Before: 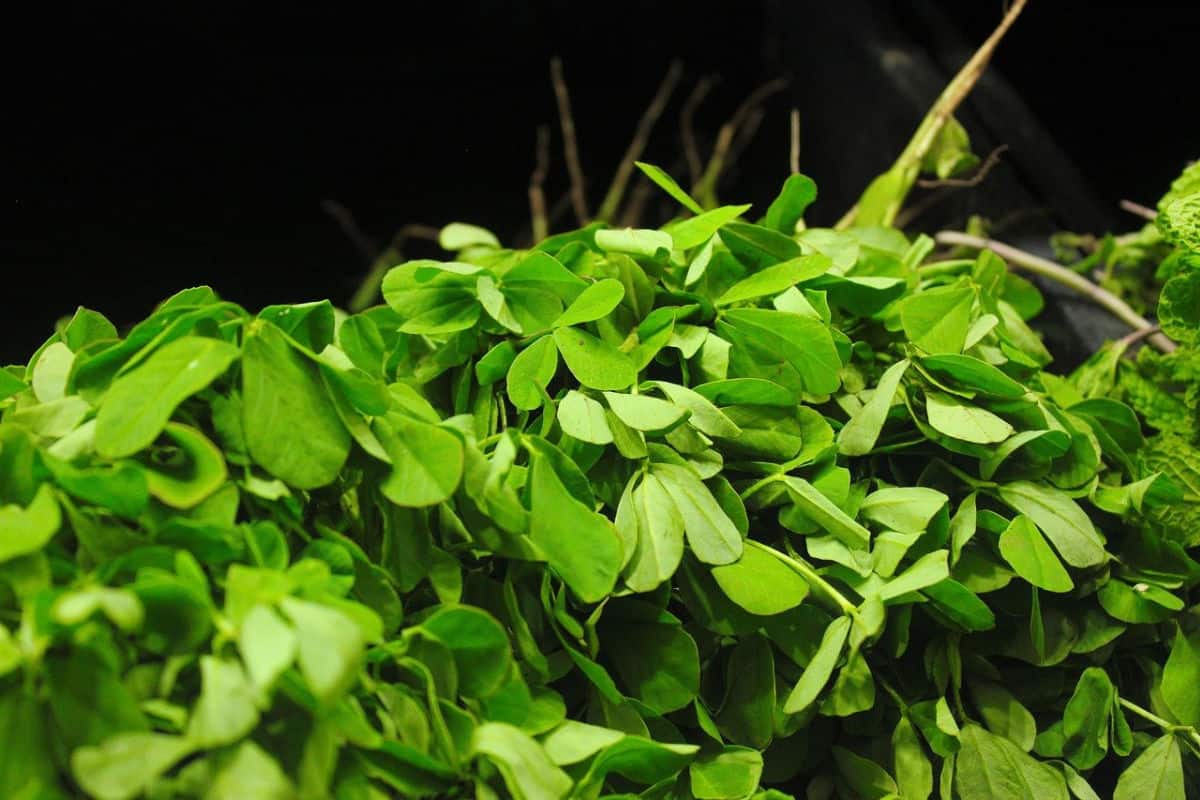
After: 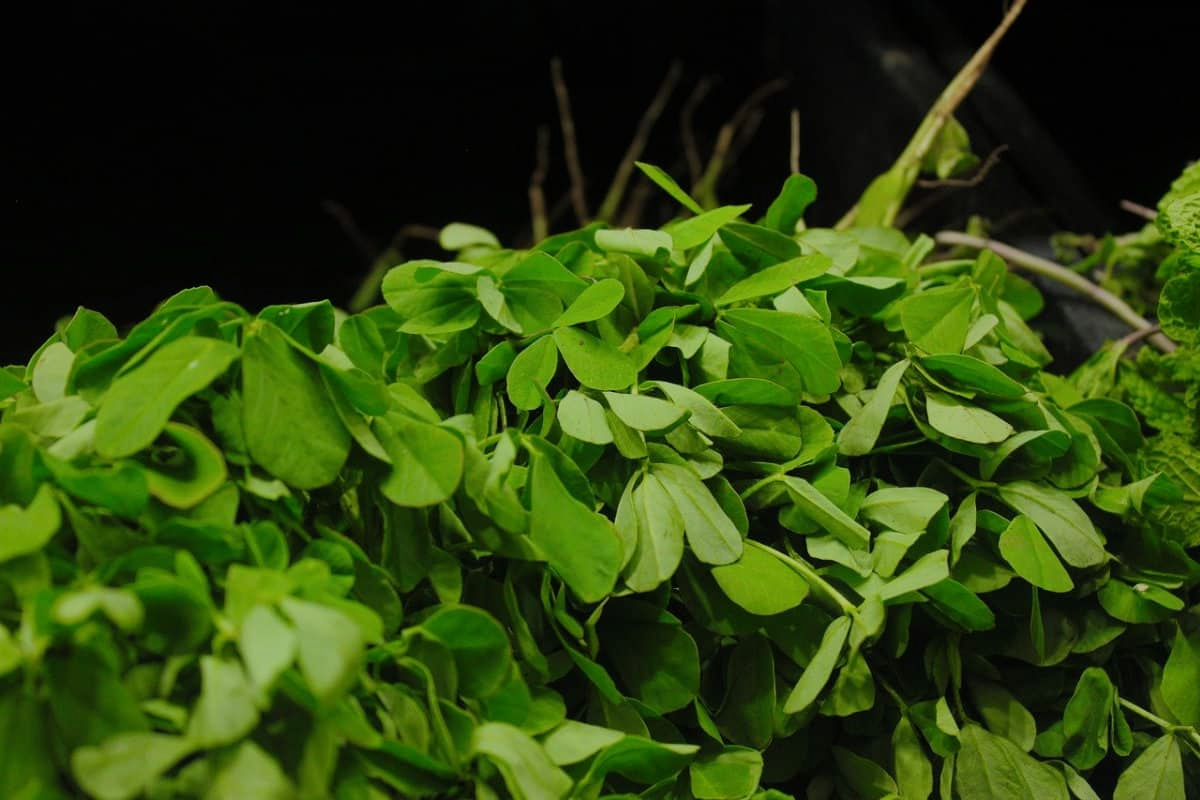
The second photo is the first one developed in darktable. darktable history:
exposure: black level correction 0, exposure -0.766 EV, compensate highlight preservation false
sigmoid: contrast 1.22, skew 0.65
